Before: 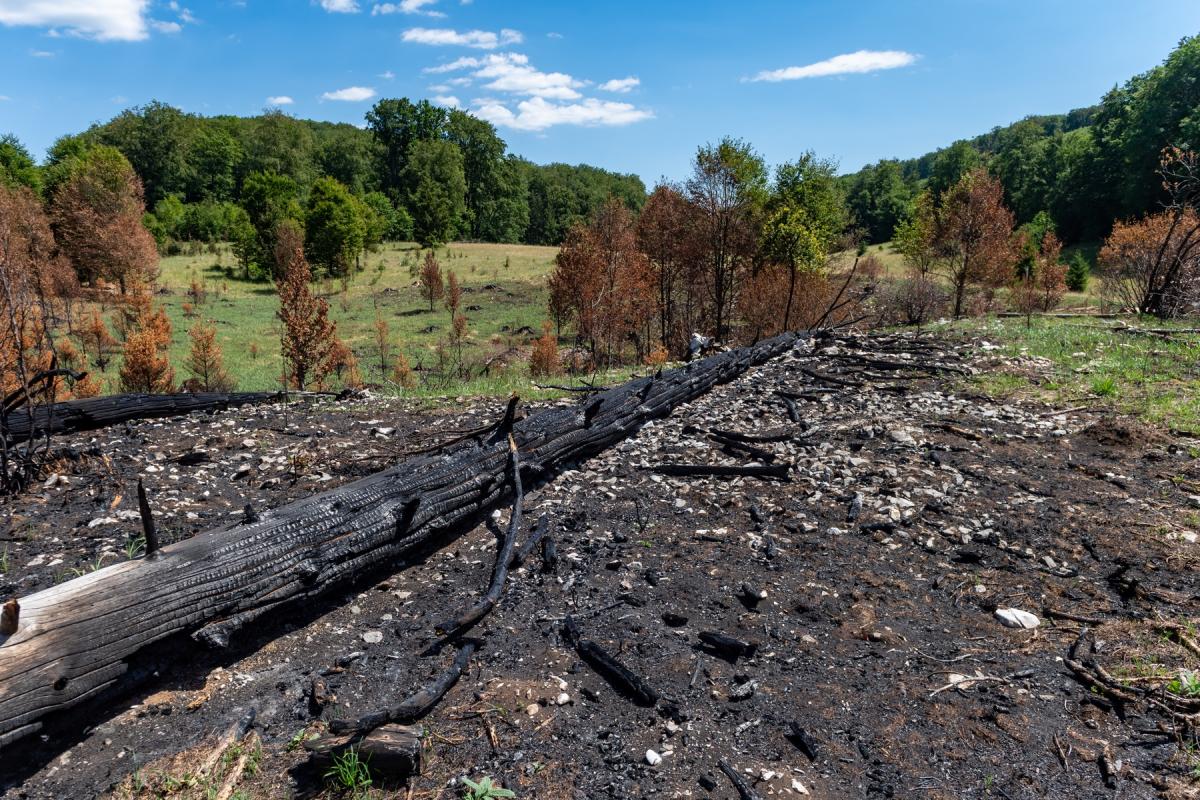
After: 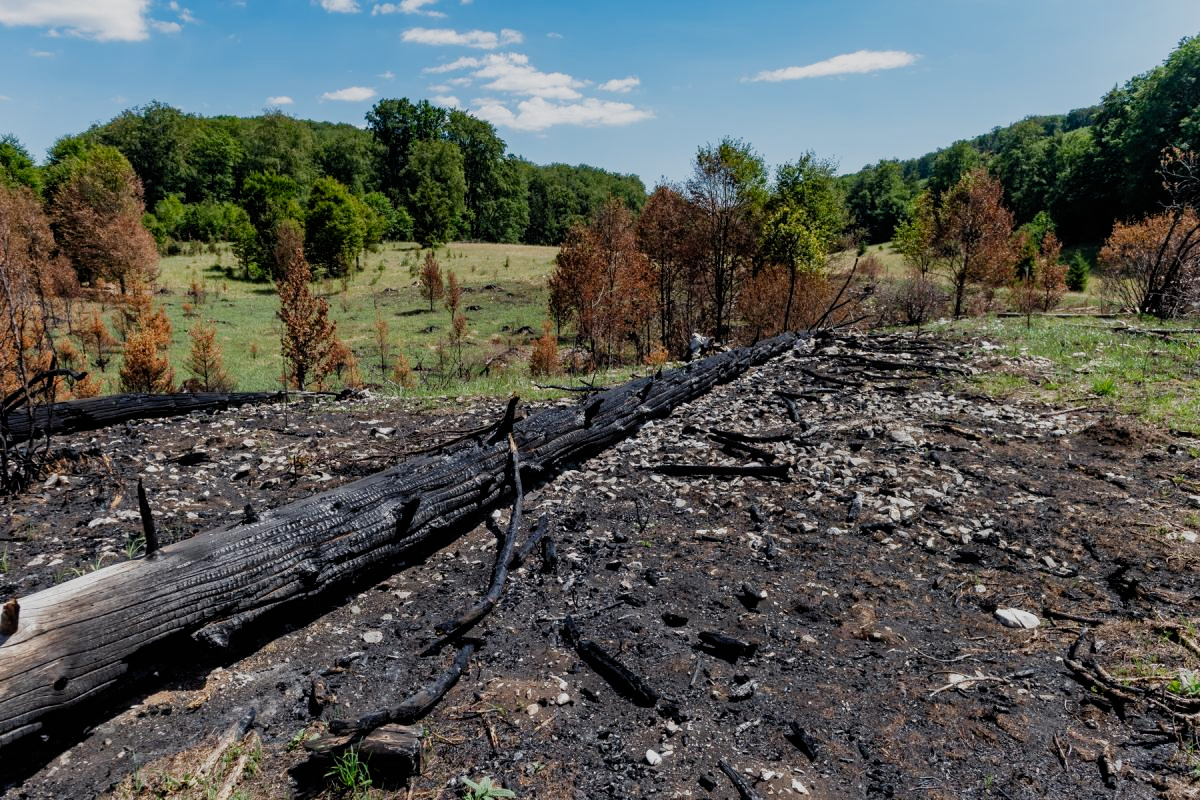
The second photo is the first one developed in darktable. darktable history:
filmic rgb: black relative exposure -7.99 EV, white relative exposure 4.06 EV, hardness 4.2, preserve chrominance no, color science v5 (2021), iterations of high-quality reconstruction 0
